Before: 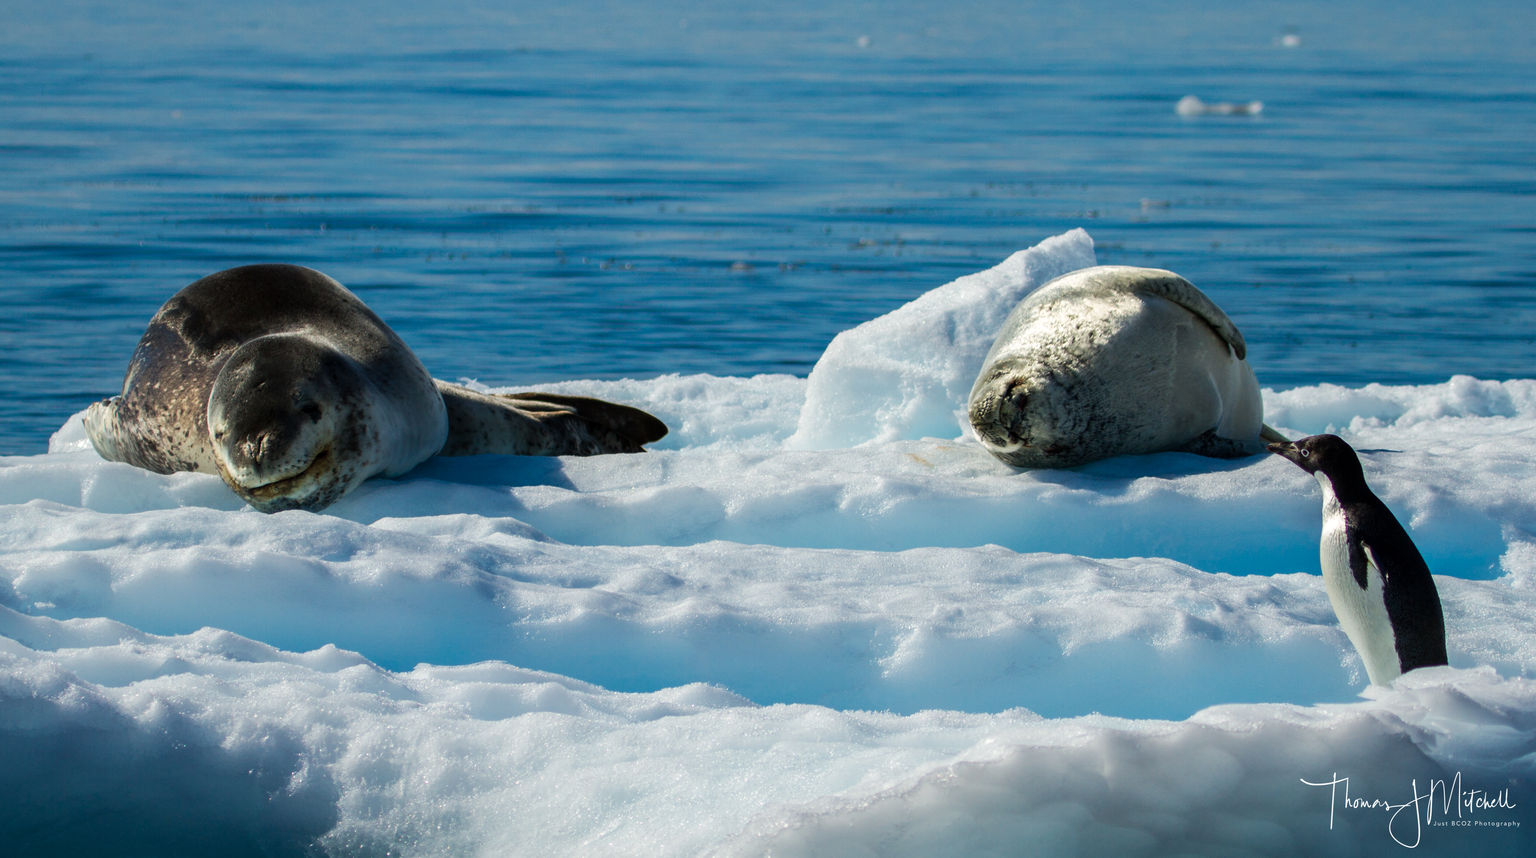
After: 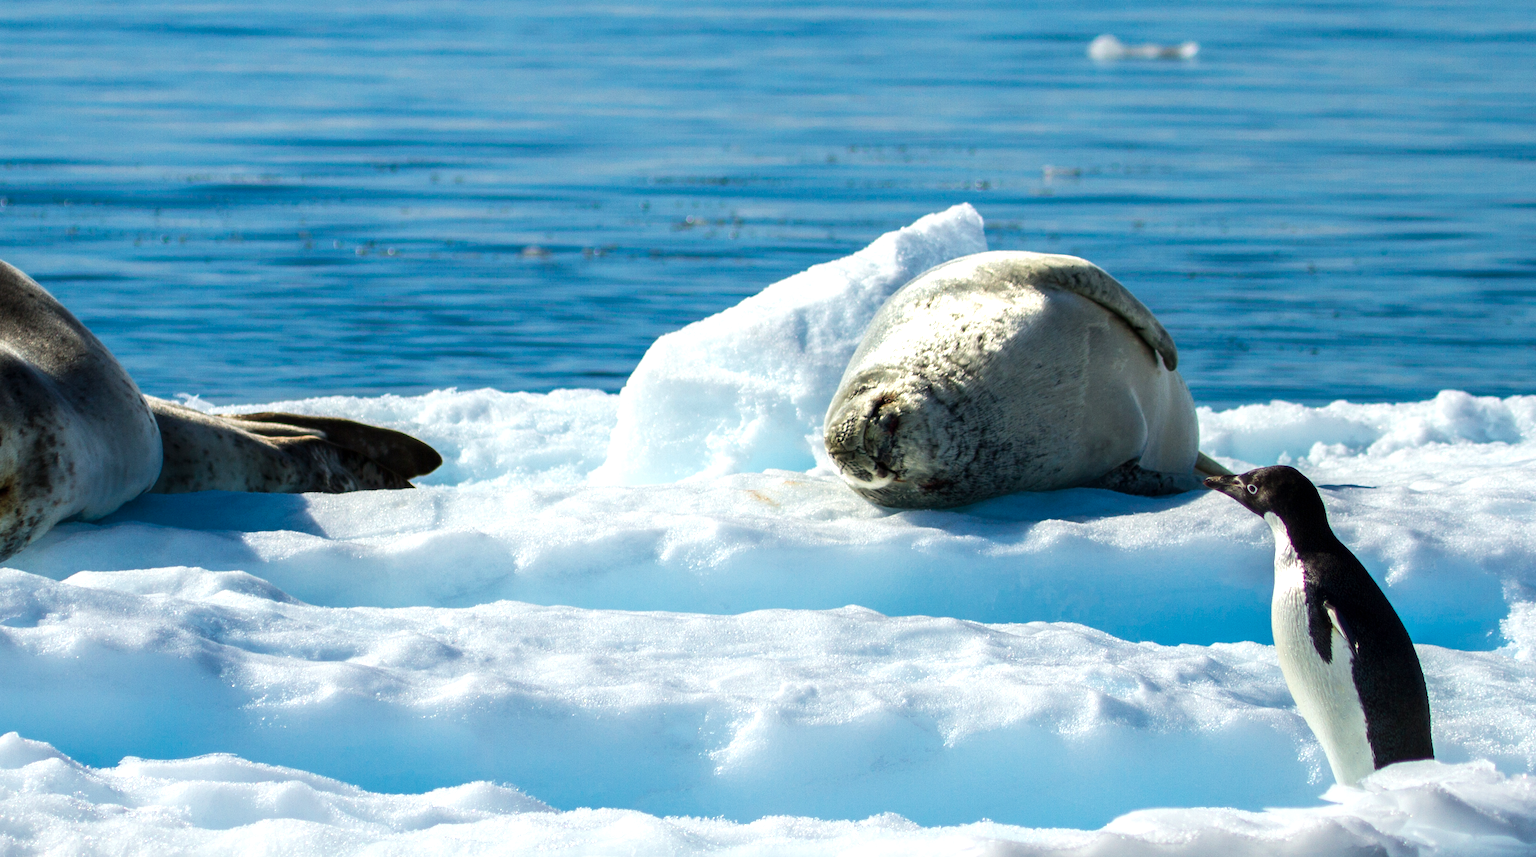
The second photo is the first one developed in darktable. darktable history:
tone equalizer: edges refinement/feathering 500, mask exposure compensation -1.57 EV, preserve details no
contrast brightness saturation: contrast 0.052
crop and rotate: left 20.88%, top 8.029%, right 0.478%, bottom 13.345%
exposure: exposure 0.611 EV, compensate exposure bias true, compensate highlight preservation false
